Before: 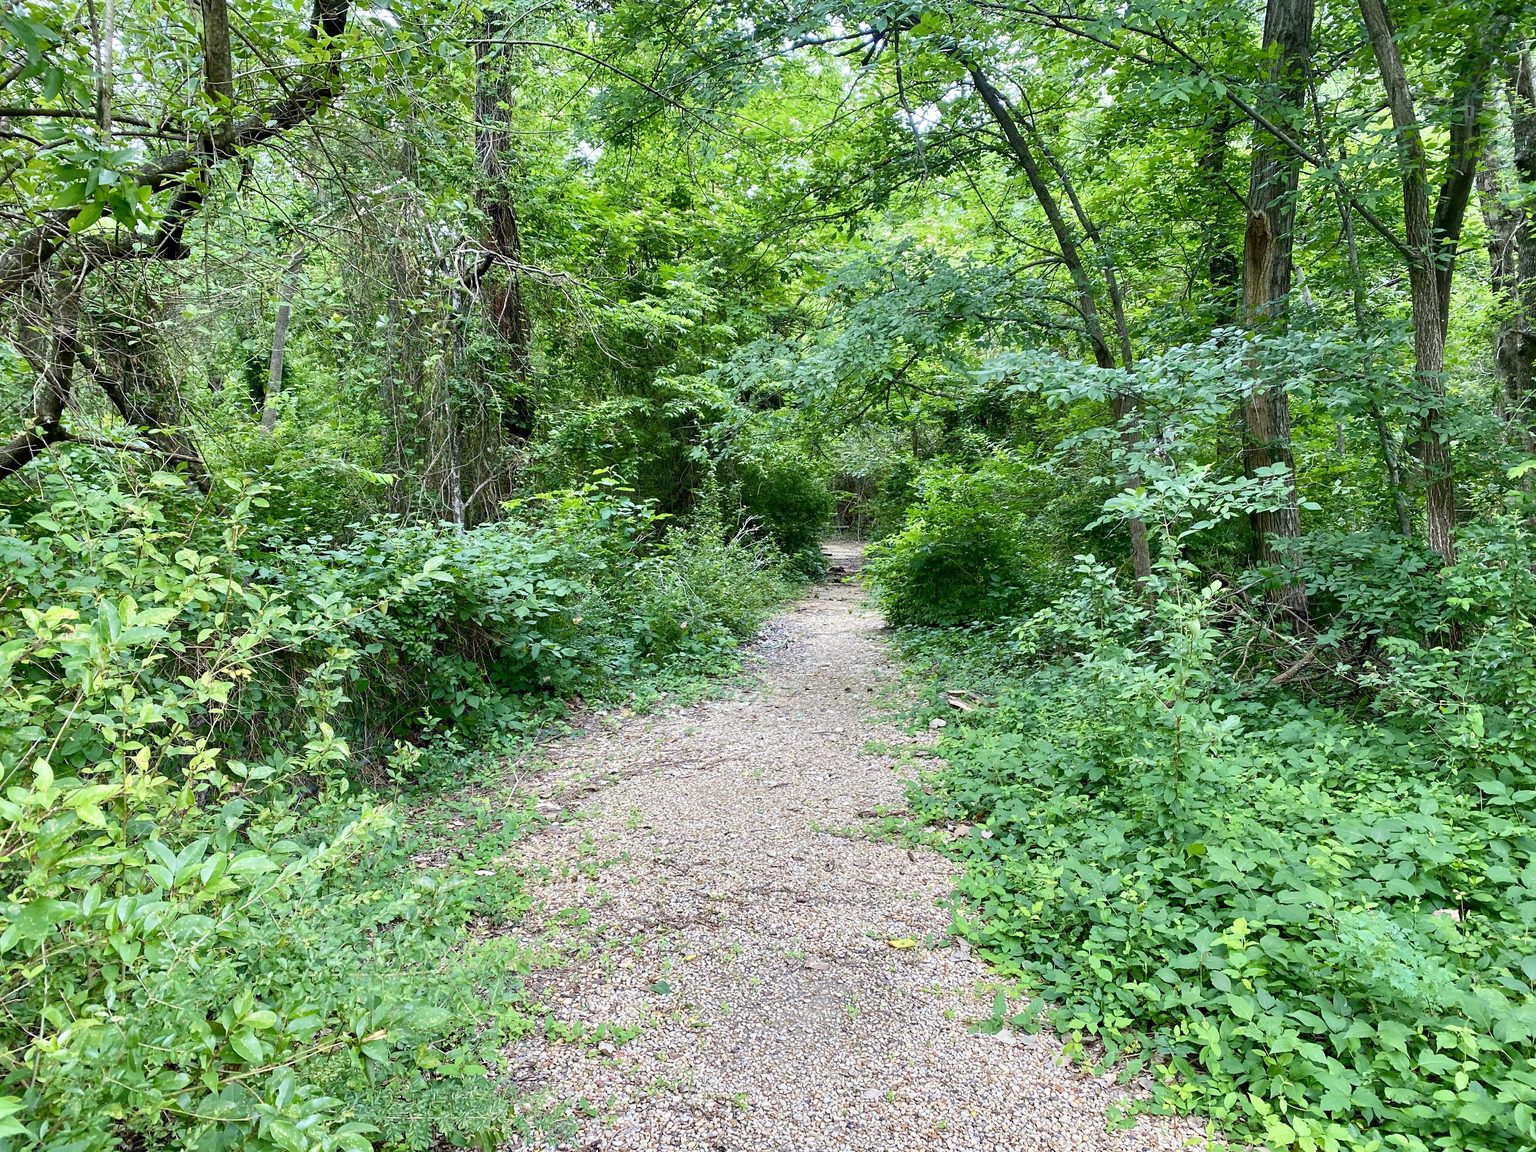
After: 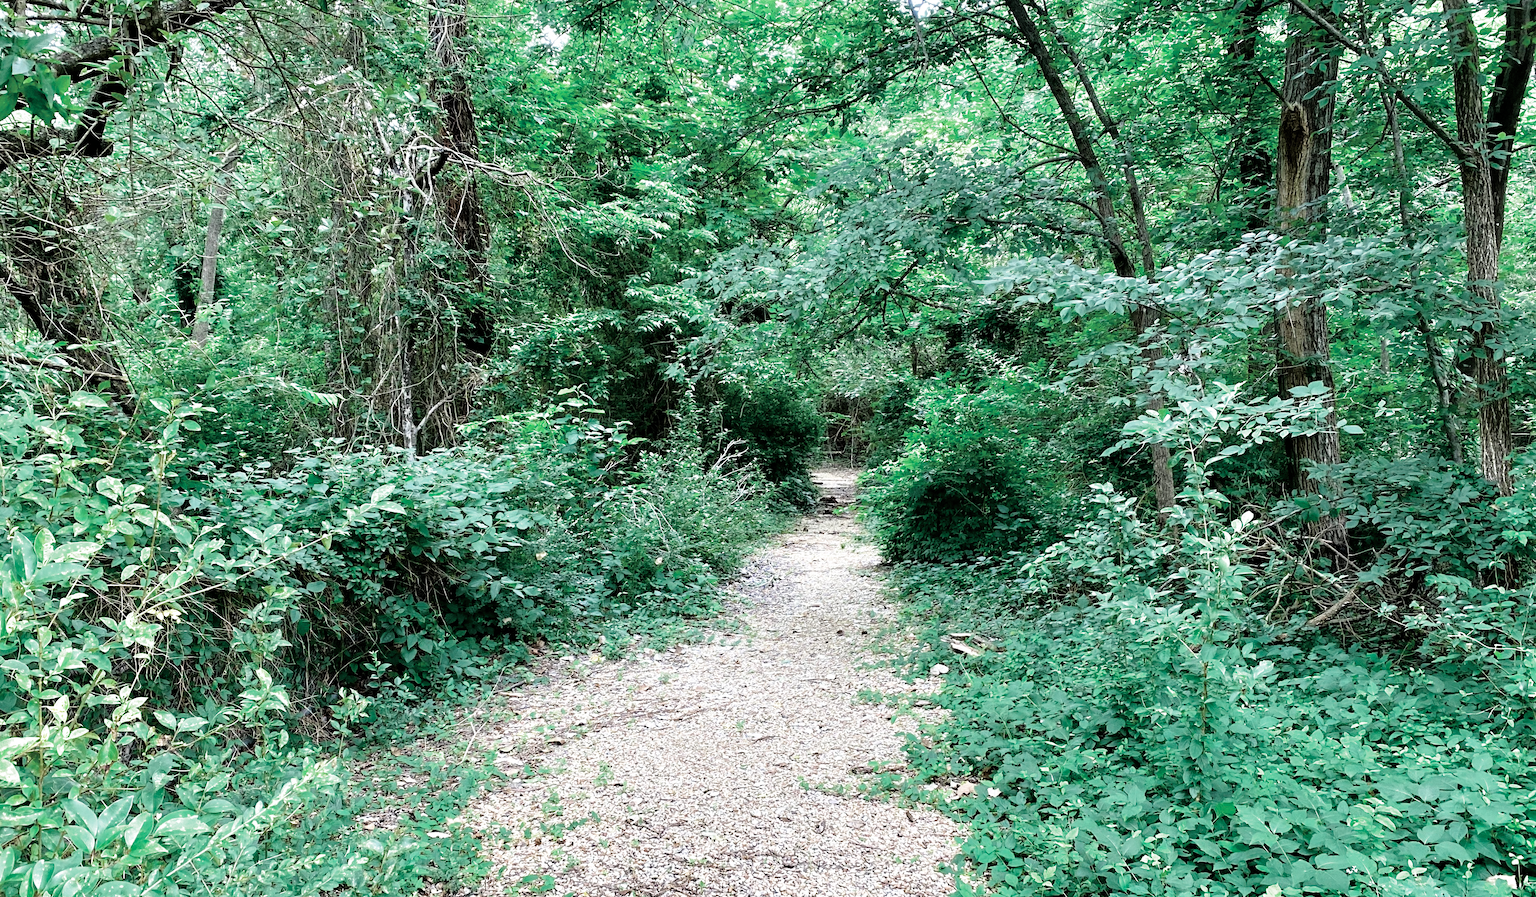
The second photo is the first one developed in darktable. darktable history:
tone curve: curves: ch0 [(0, 0) (0.003, 0.003) (0.011, 0.014) (0.025, 0.027) (0.044, 0.044) (0.069, 0.064) (0.1, 0.108) (0.136, 0.153) (0.177, 0.208) (0.224, 0.275) (0.277, 0.349) (0.335, 0.422) (0.399, 0.492) (0.468, 0.557) (0.543, 0.617) (0.623, 0.682) (0.709, 0.745) (0.801, 0.826) (0.898, 0.916) (1, 1)], color space Lab, independent channels, preserve colors none
filmic rgb: black relative exposure -8.27 EV, white relative exposure 2.2 EV, target white luminance 99.94%, hardness 7.1, latitude 74.5%, contrast 1.322, highlights saturation mix -1.91%, shadows ↔ highlights balance 30.64%
crop: left 5.745%, top 10.226%, right 3.772%, bottom 19.302%
color zones: curves: ch0 [(0, 0.5) (0.125, 0.4) (0.25, 0.5) (0.375, 0.4) (0.5, 0.4) (0.625, 0.35) (0.75, 0.35) (0.875, 0.5)]; ch1 [(0, 0.35) (0.125, 0.45) (0.25, 0.35) (0.375, 0.35) (0.5, 0.35) (0.625, 0.35) (0.75, 0.45) (0.875, 0.35)]; ch2 [(0, 0.6) (0.125, 0.5) (0.25, 0.5) (0.375, 0.6) (0.5, 0.6) (0.625, 0.5) (0.75, 0.5) (0.875, 0.5)]
